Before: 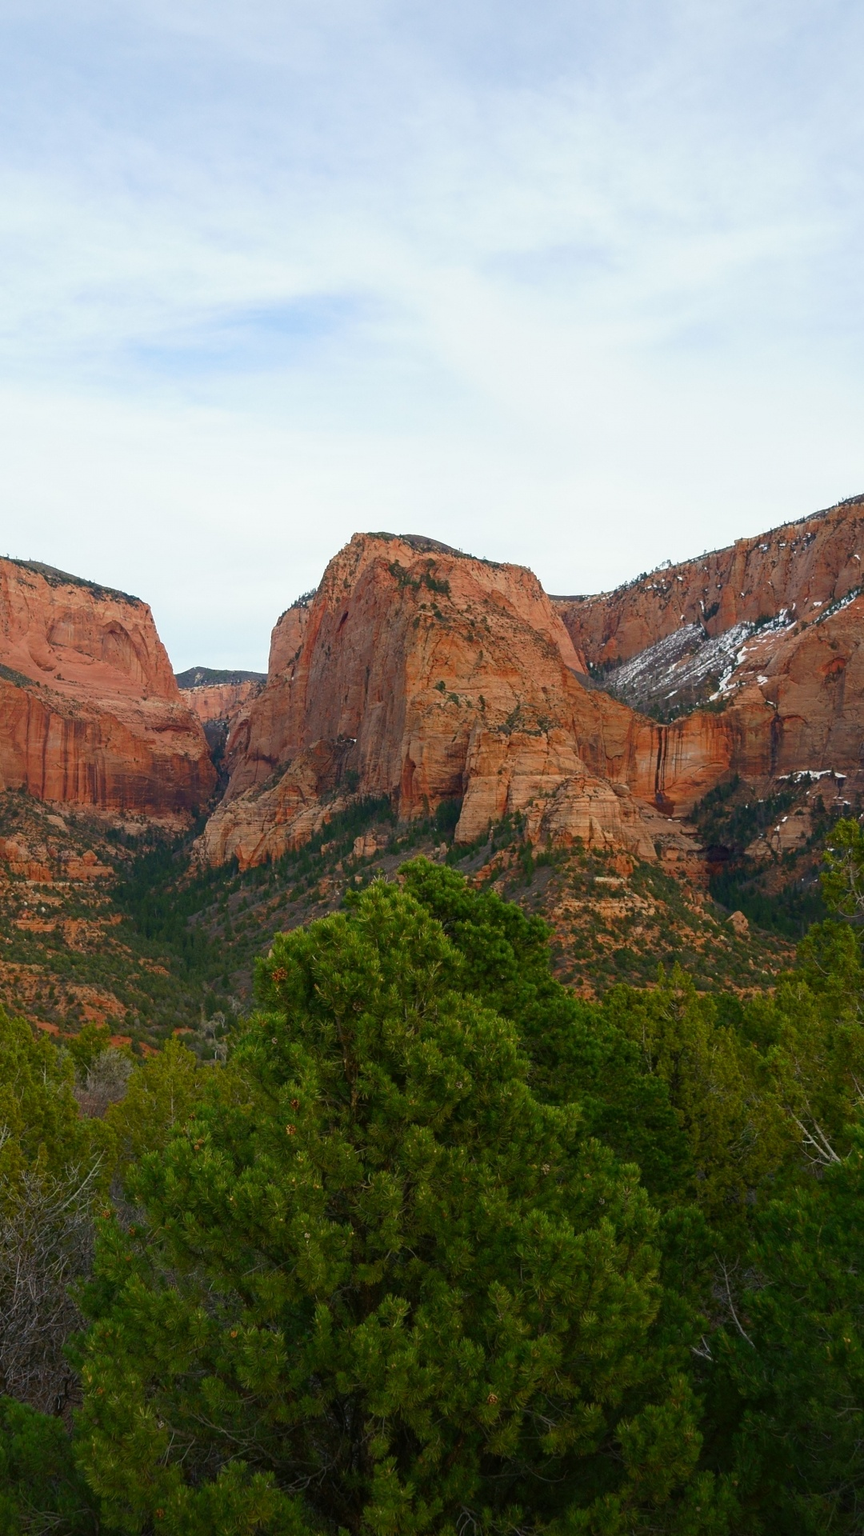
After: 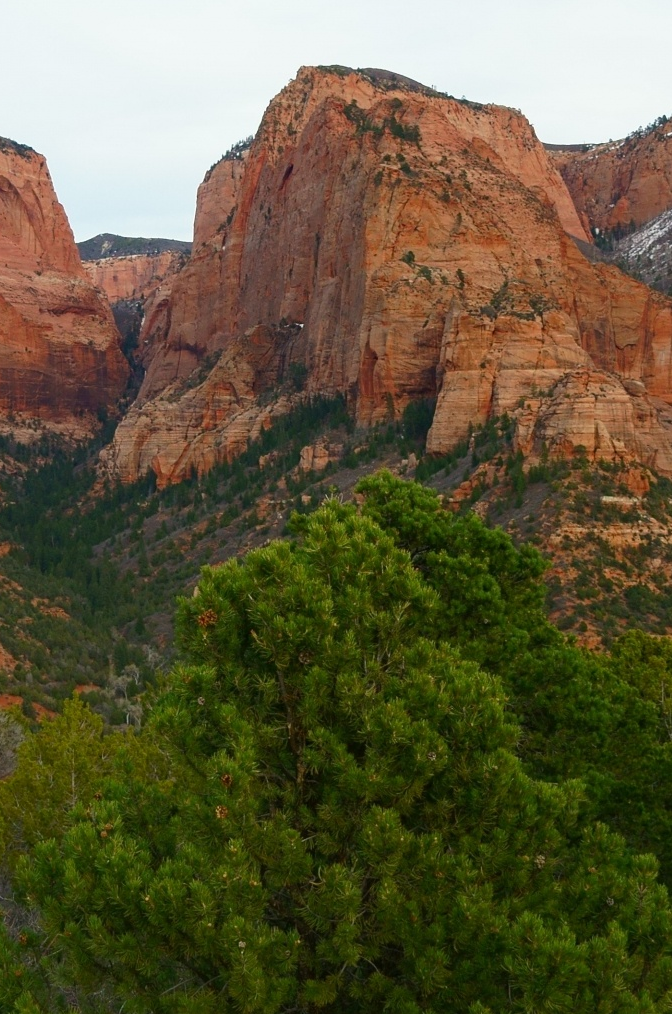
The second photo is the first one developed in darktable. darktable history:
crop: left 13.171%, top 31.292%, right 24.524%, bottom 15.844%
